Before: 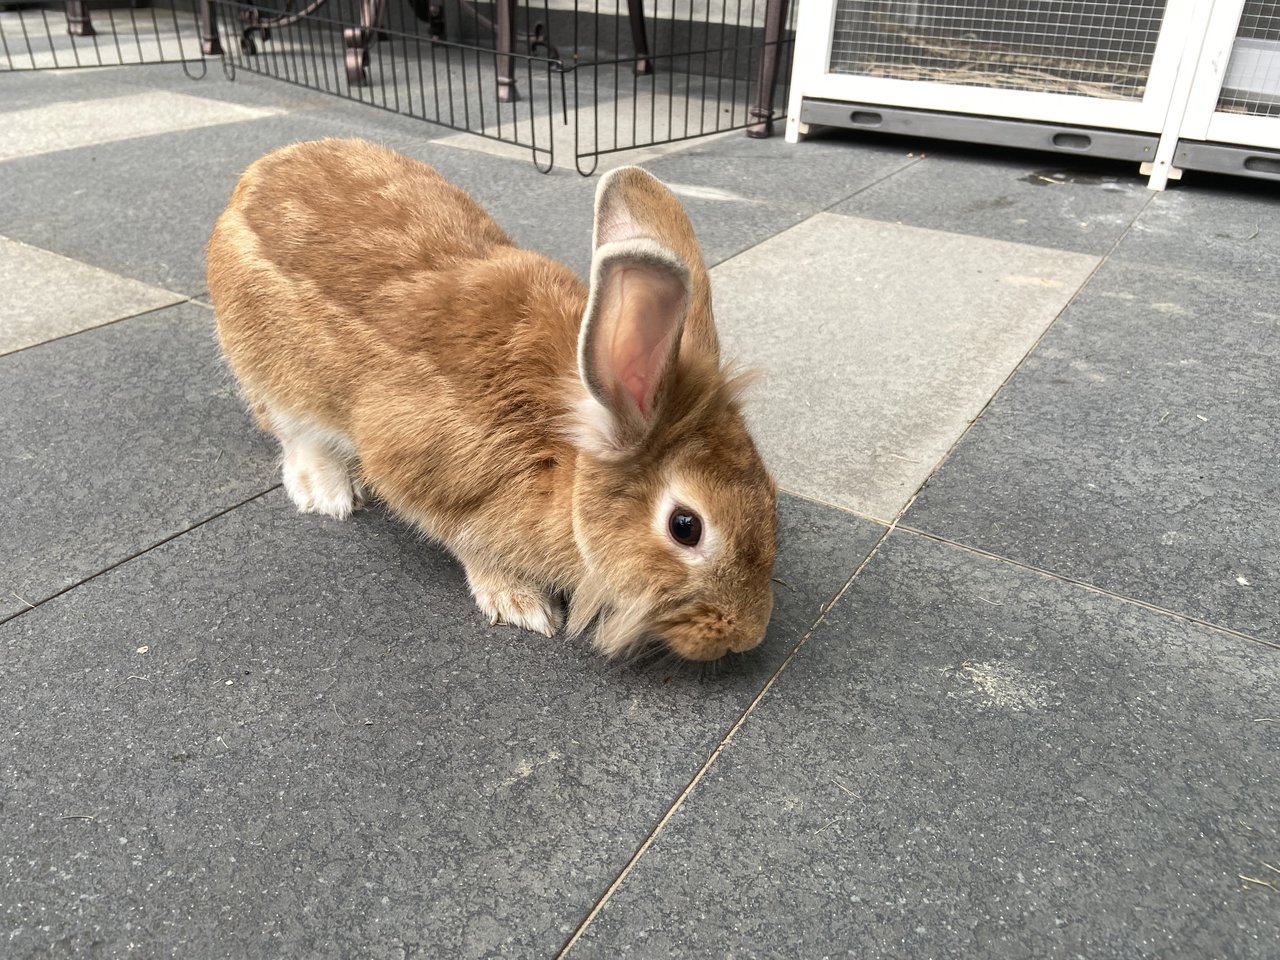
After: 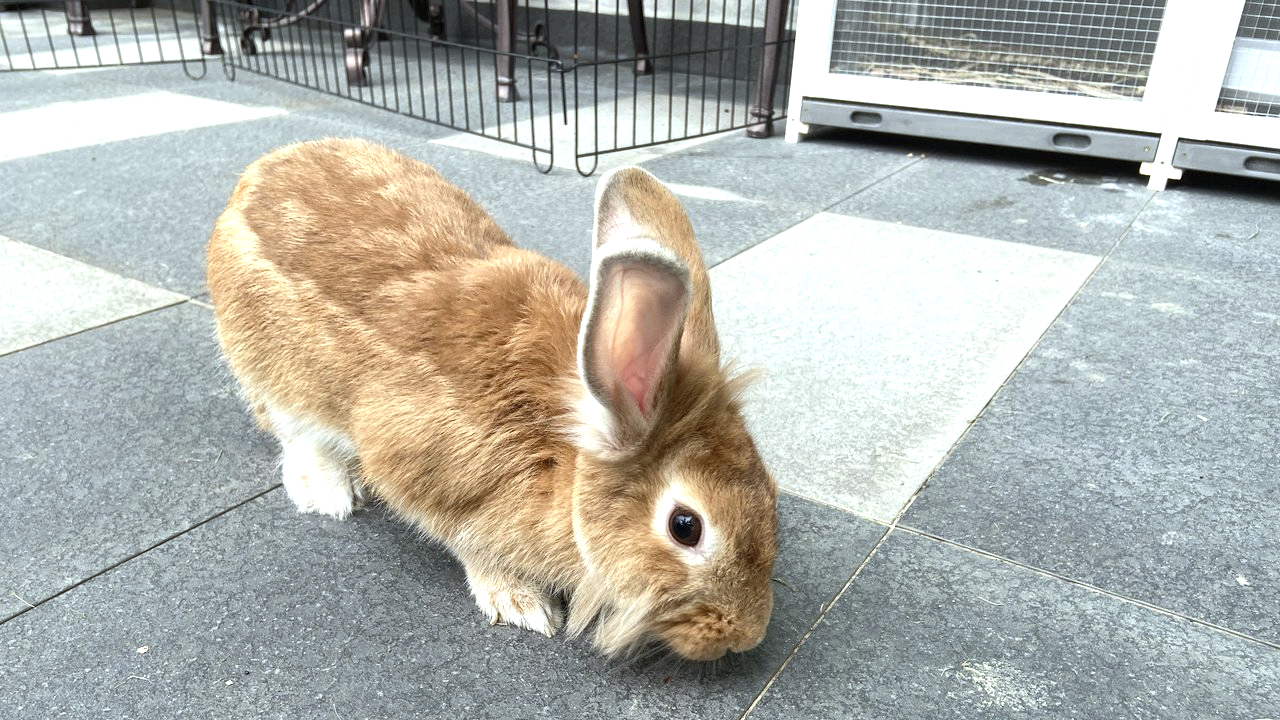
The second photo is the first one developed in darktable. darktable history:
white balance: red 0.925, blue 1.046
exposure: exposure 0.636 EV, compensate highlight preservation false
color balance: on, module defaults
crop: bottom 24.988%
